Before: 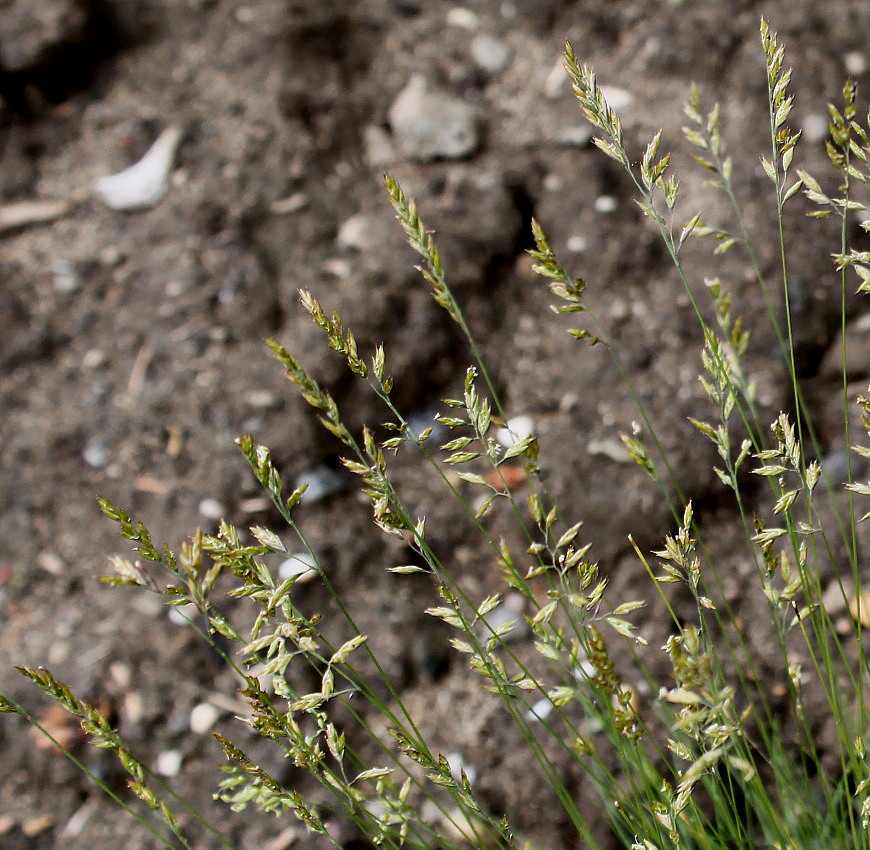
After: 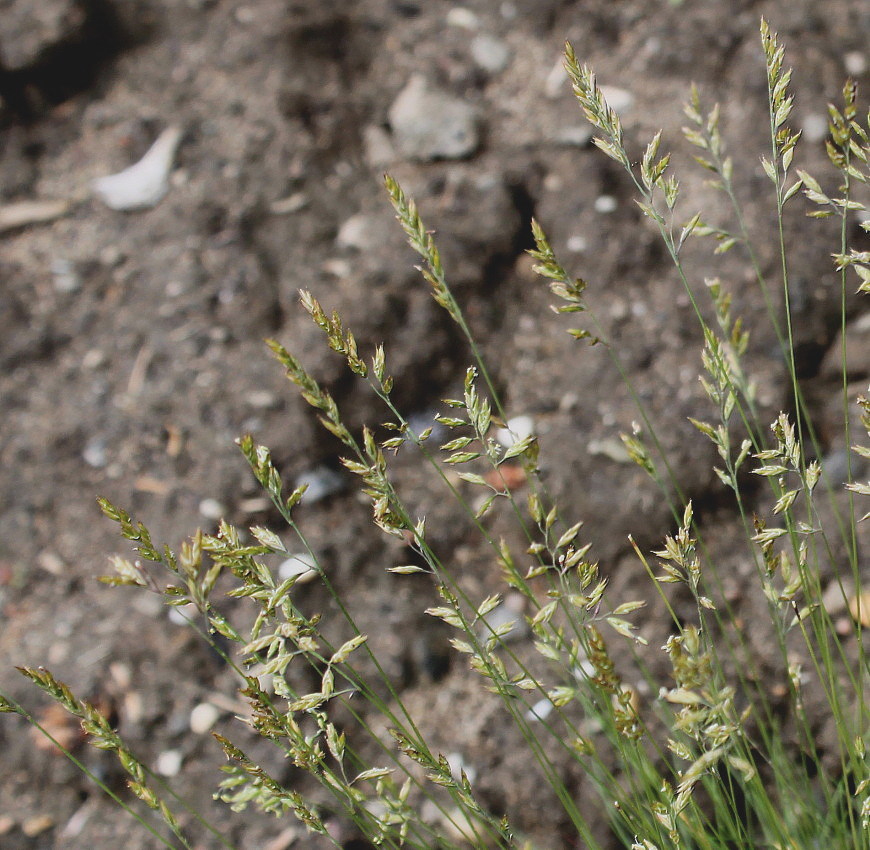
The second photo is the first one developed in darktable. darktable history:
tone equalizer: on, module defaults
contrast brightness saturation: contrast -0.15, brightness 0.05, saturation -0.12
